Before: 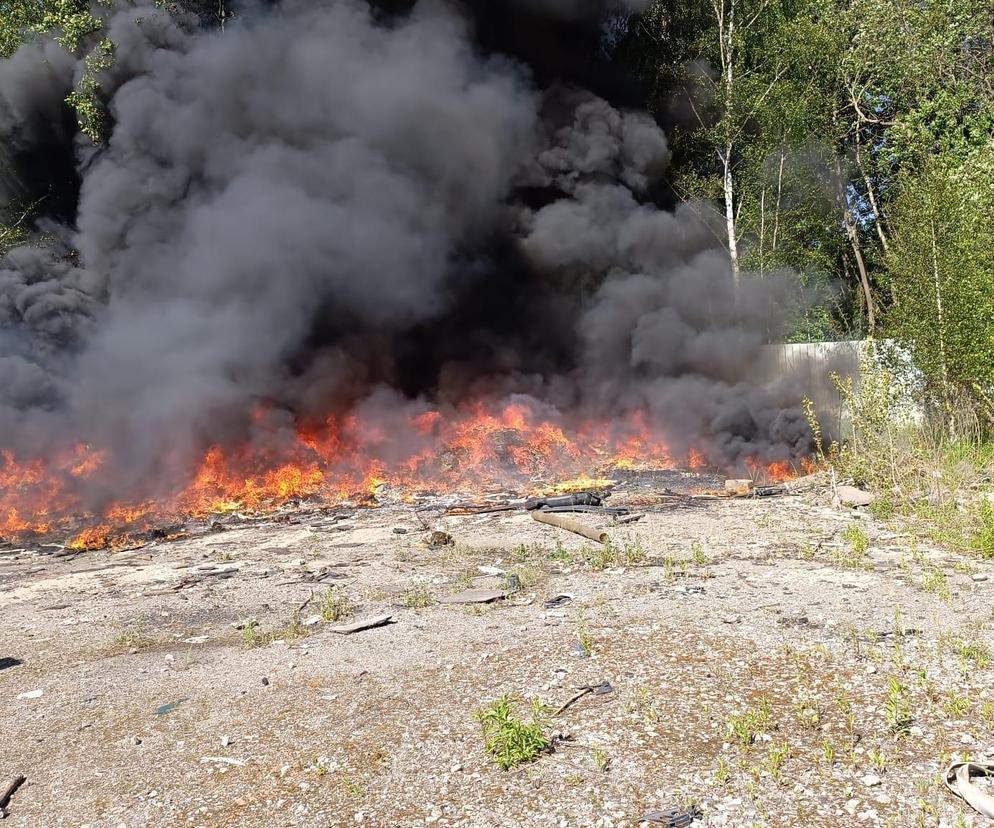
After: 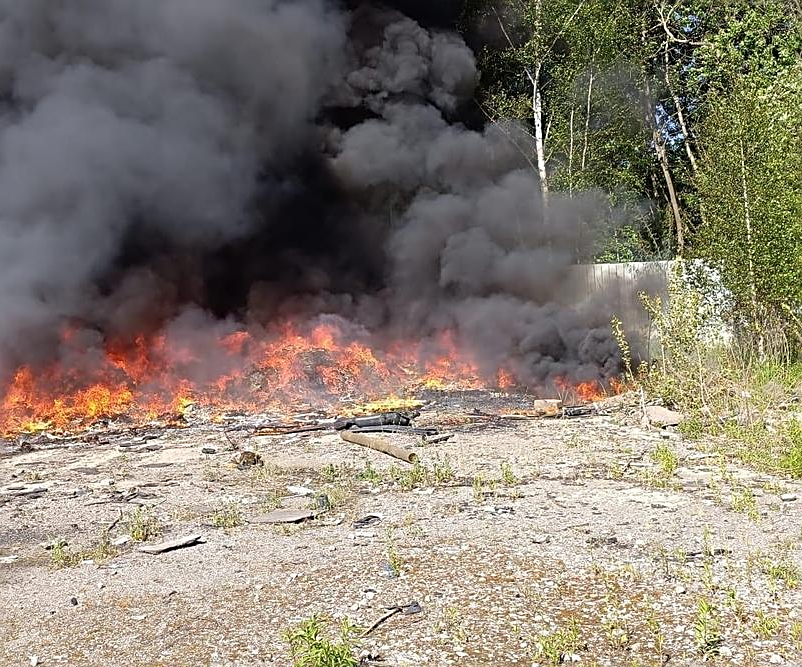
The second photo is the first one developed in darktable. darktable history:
crop: left 19.273%, top 9.75%, right 0.001%, bottom 9.627%
sharpen: on, module defaults
